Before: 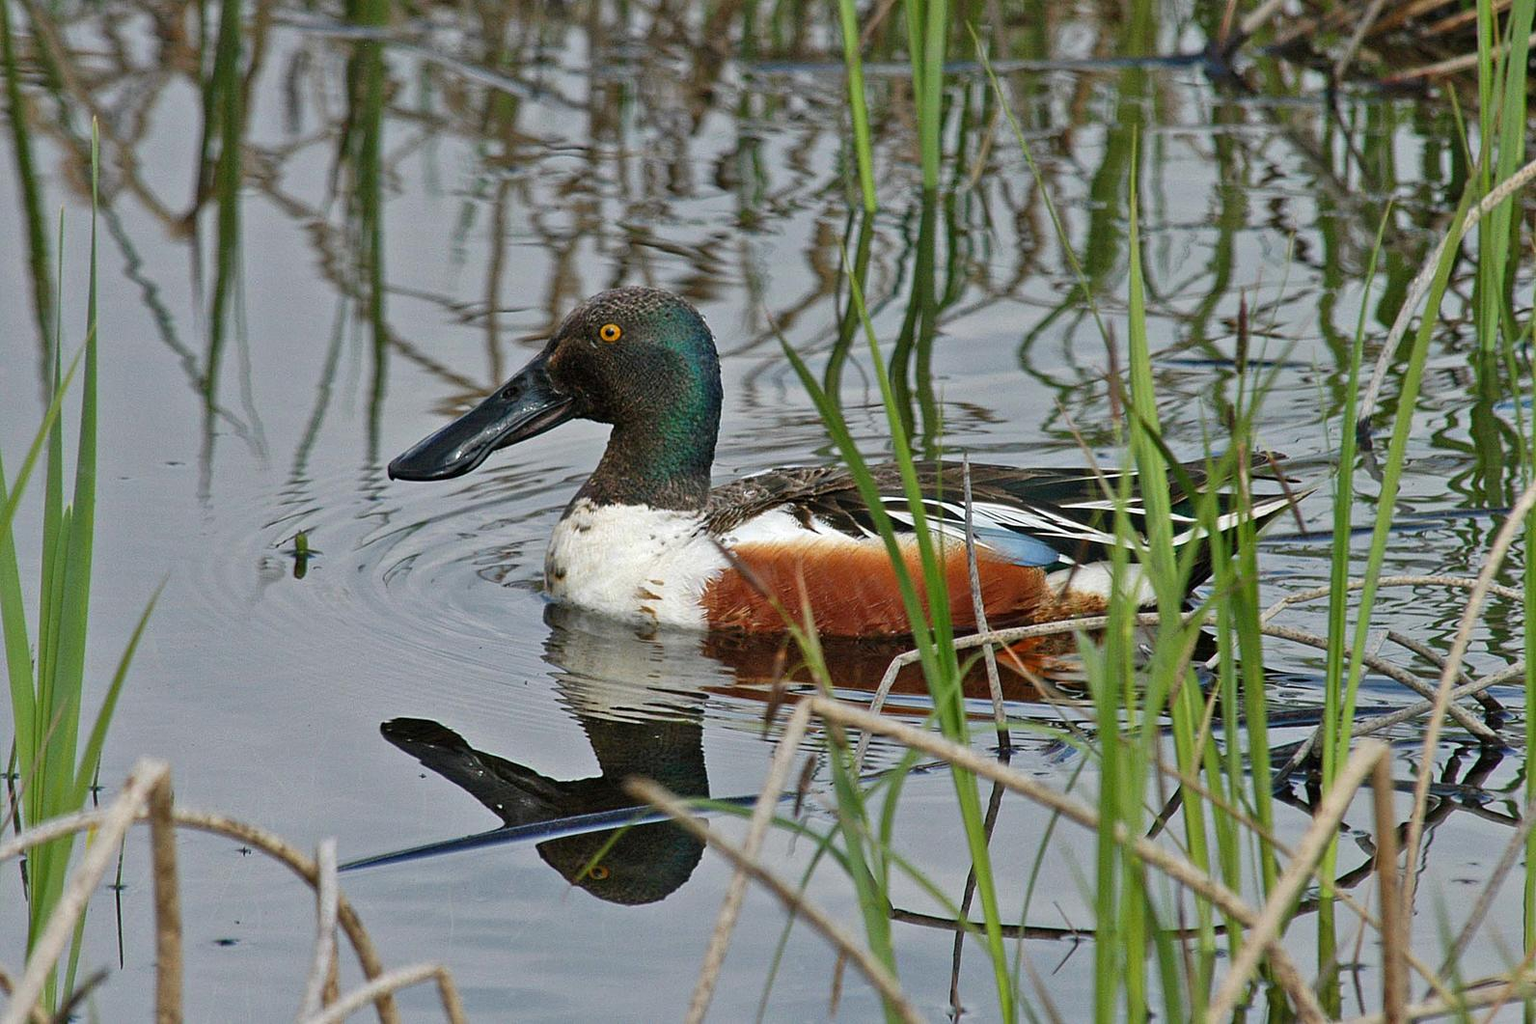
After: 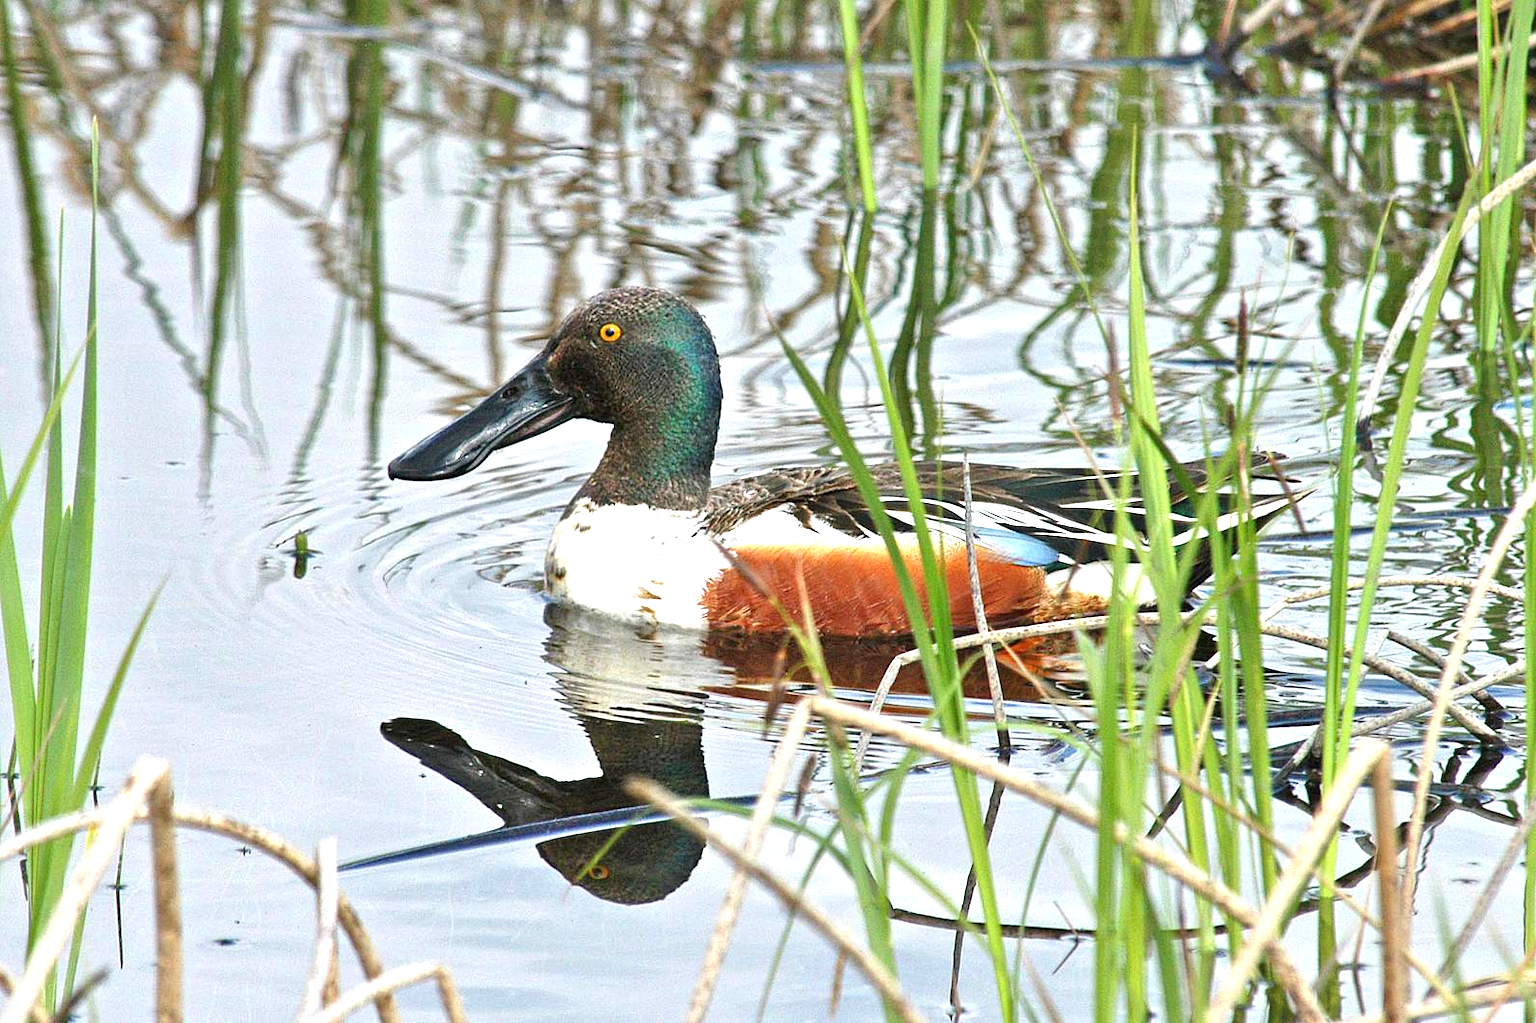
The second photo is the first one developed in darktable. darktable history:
exposure: black level correction 0, exposure 1.376 EV, compensate highlight preservation false
